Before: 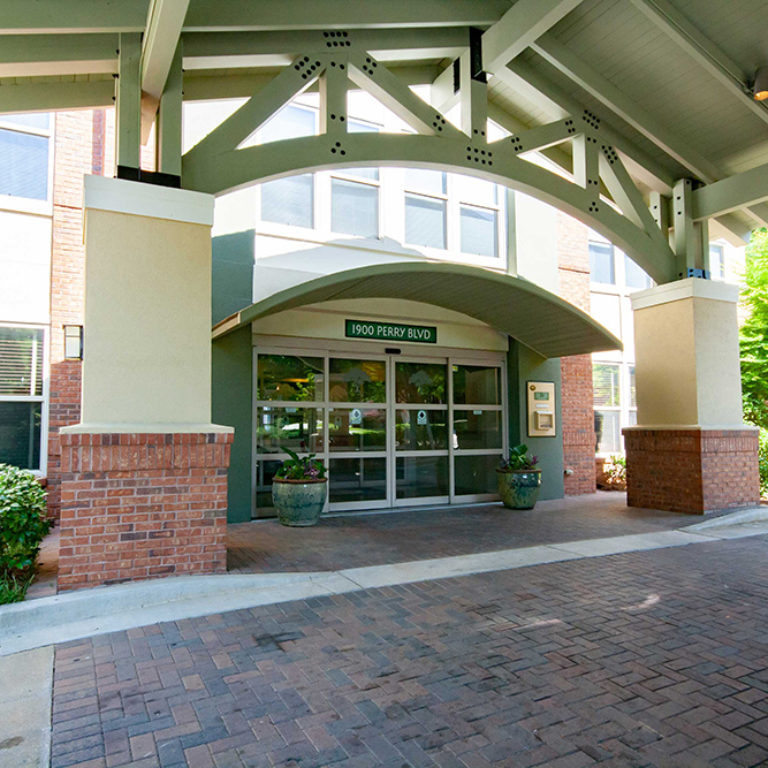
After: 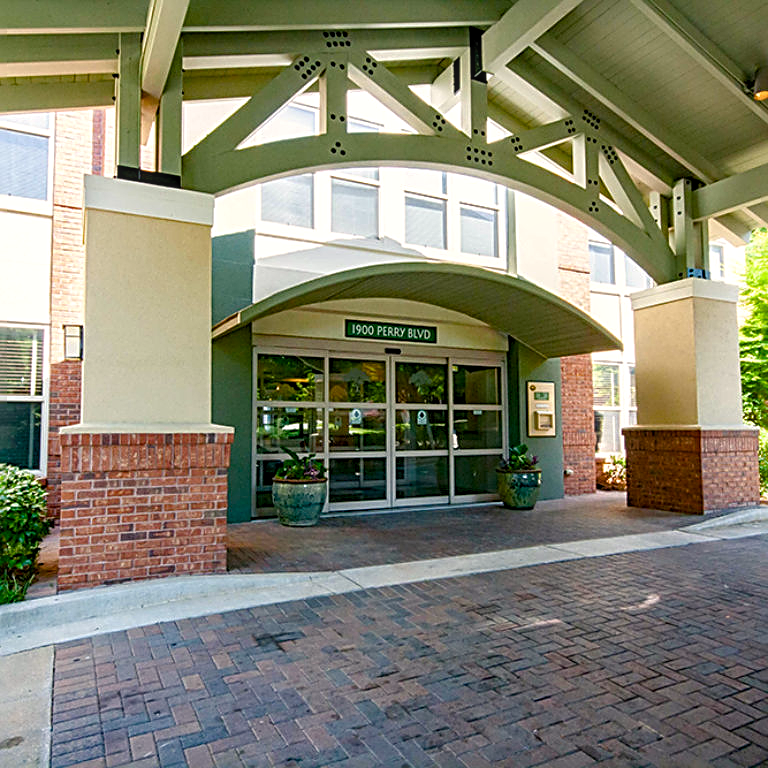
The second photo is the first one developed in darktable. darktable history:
local contrast: detail 130%
sharpen: radius 2.532, amount 0.63
color balance rgb: highlights gain › chroma 2.011%, highlights gain › hue 66.33°, perceptual saturation grading › global saturation 20%, perceptual saturation grading › highlights -25.873%, perceptual saturation grading › shadows 24.248%, global vibrance 20%
